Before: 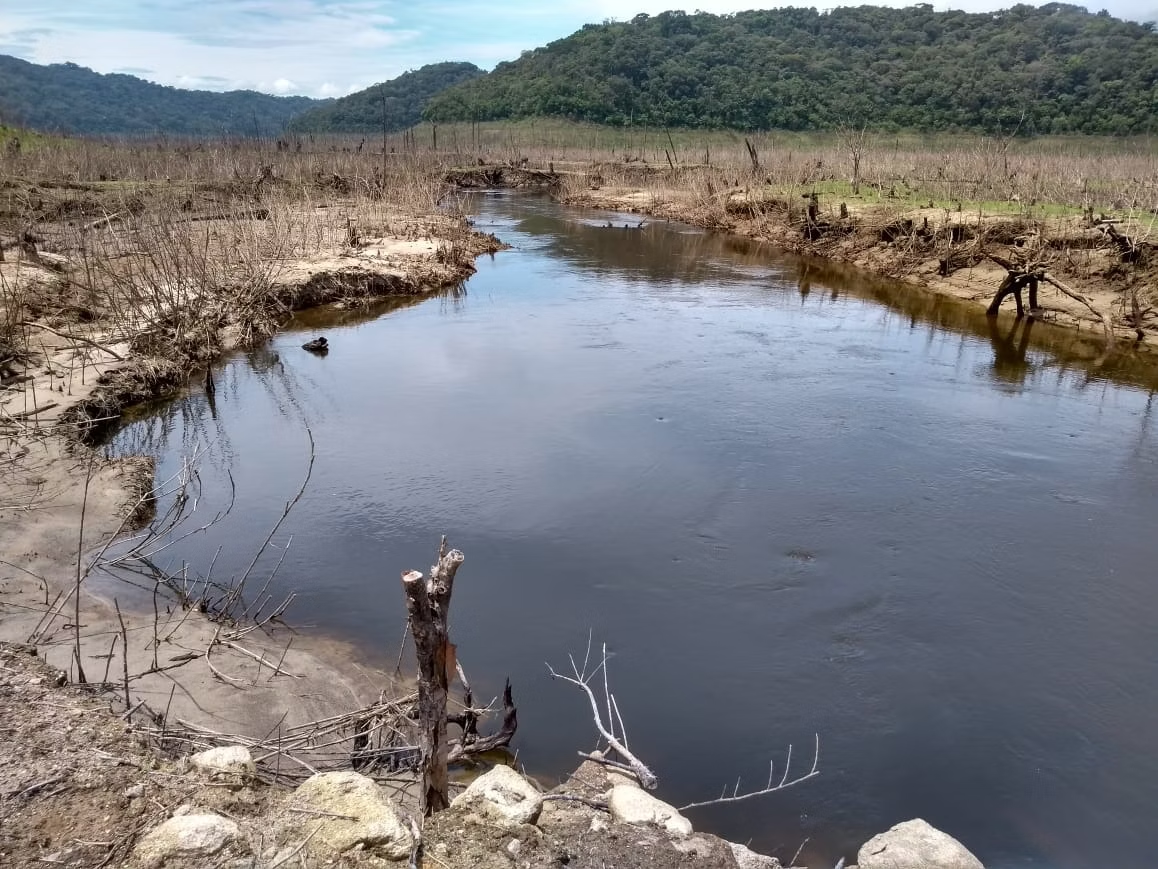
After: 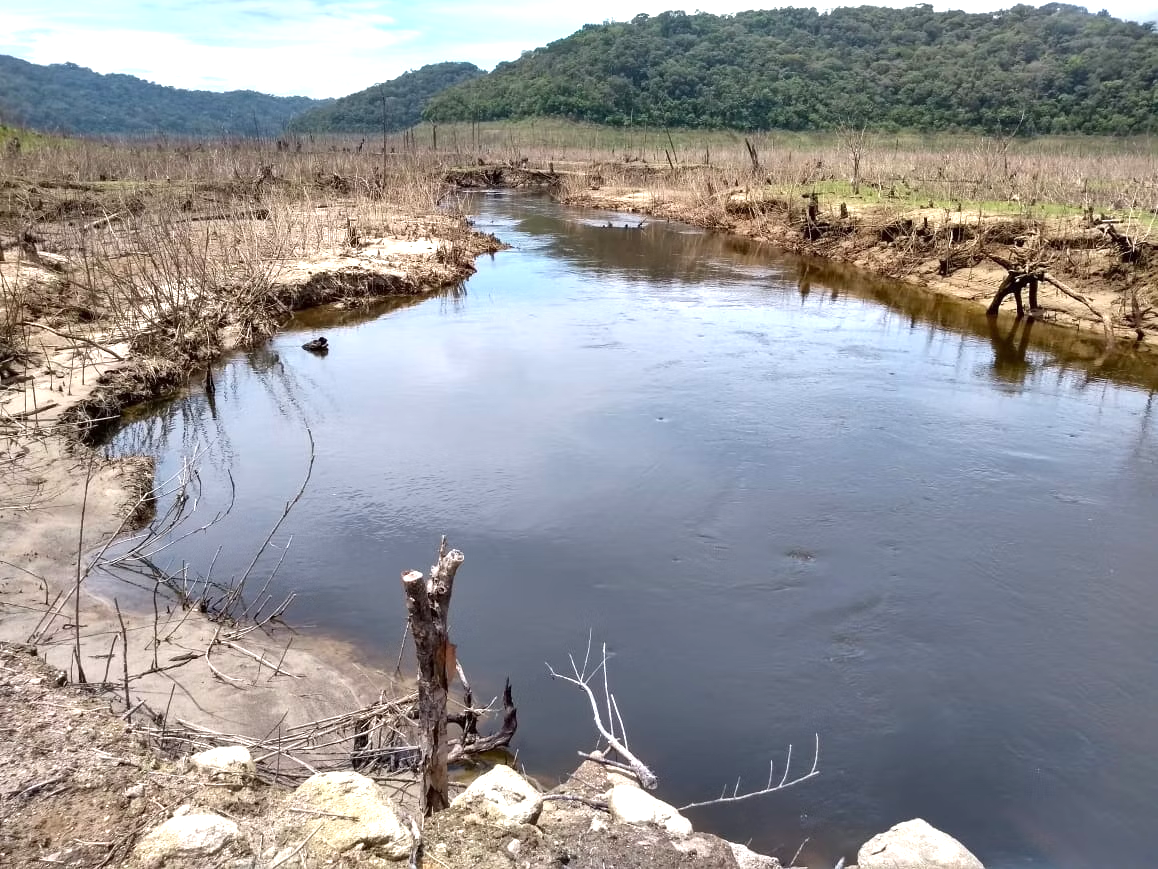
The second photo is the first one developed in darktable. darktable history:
exposure: exposure 0.64 EV, compensate highlight preservation false
